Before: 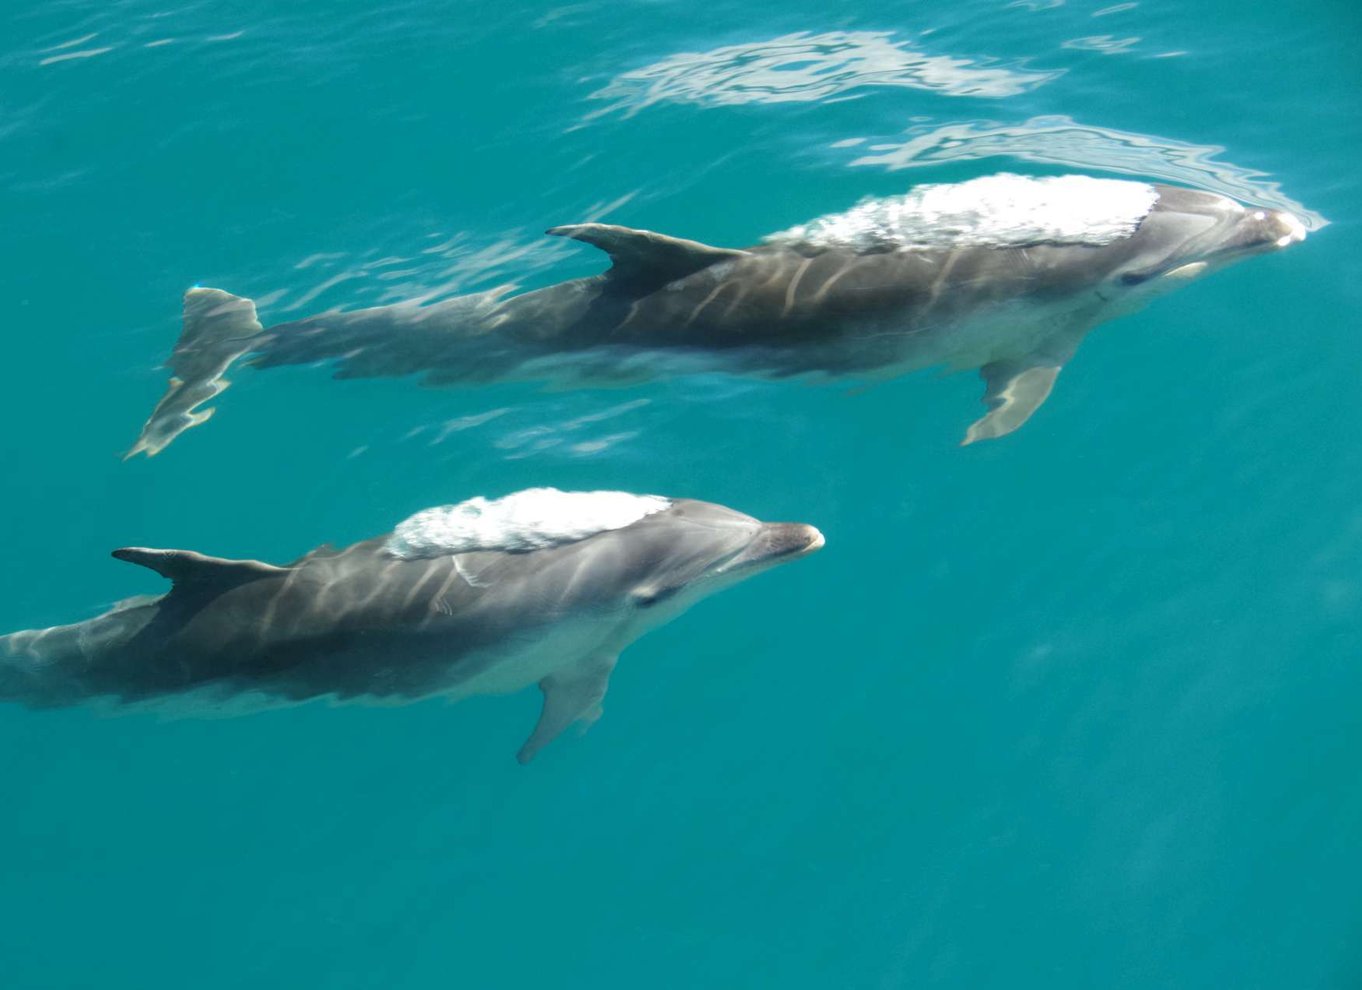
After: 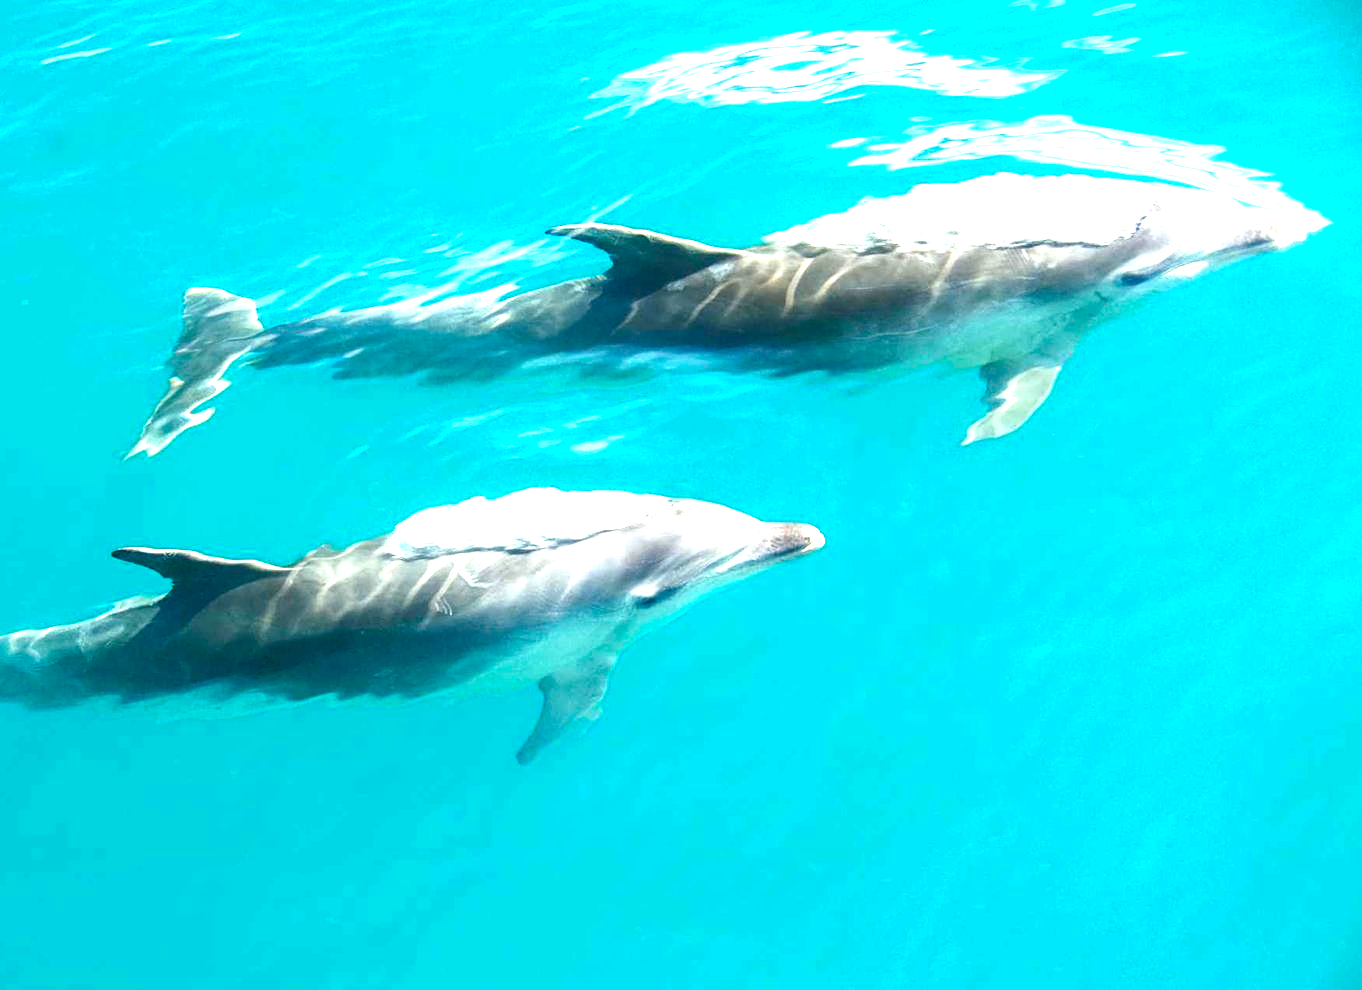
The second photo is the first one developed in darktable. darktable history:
exposure: black level correction 0, exposure 1.199 EV, compensate exposure bias true, compensate highlight preservation false
color balance rgb: perceptual saturation grading › global saturation 35.09%, perceptual saturation grading › highlights -25.366%, perceptual saturation grading › shadows 49.832%, perceptual brilliance grading › highlights 15.359%, perceptual brilliance grading › mid-tones 6.023%, perceptual brilliance grading › shadows -15.062%, global vibrance 14.214%
sharpen: on, module defaults
